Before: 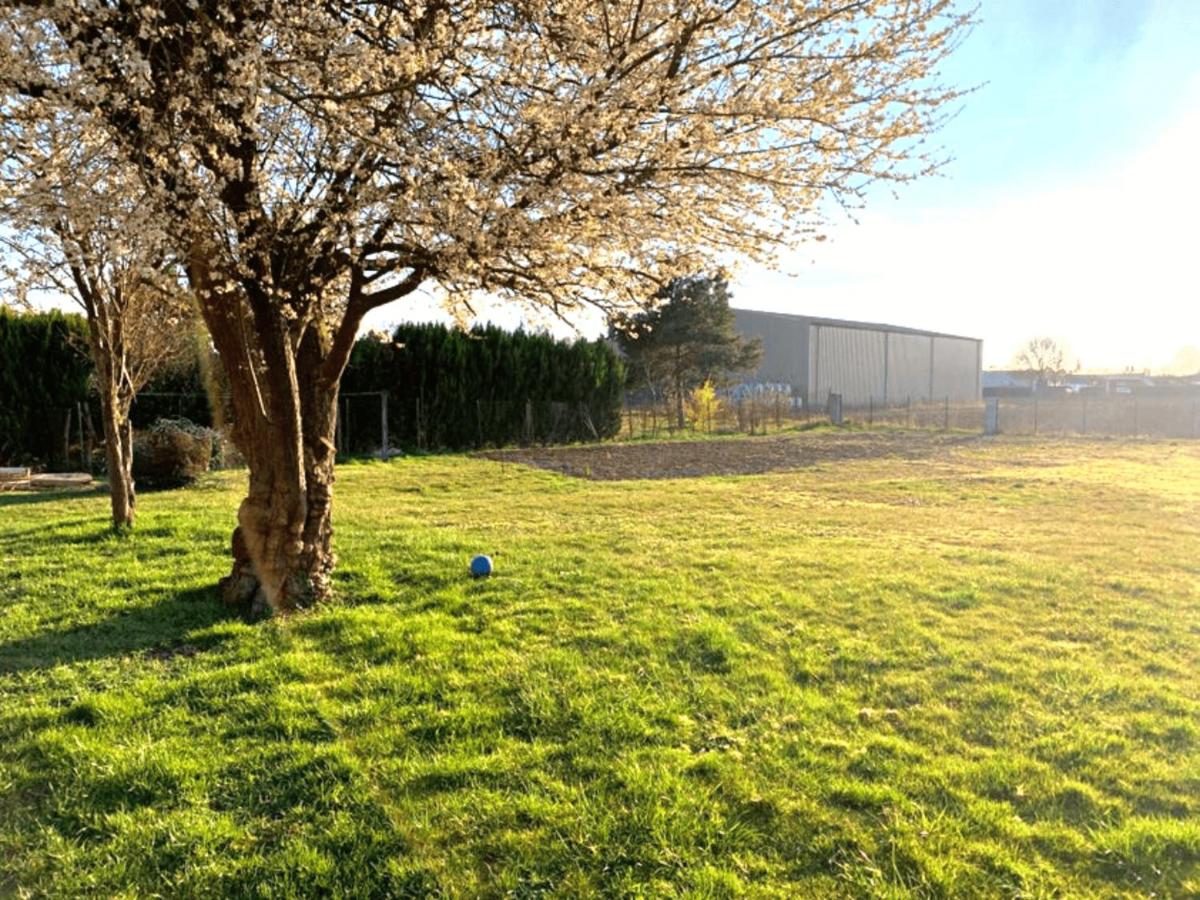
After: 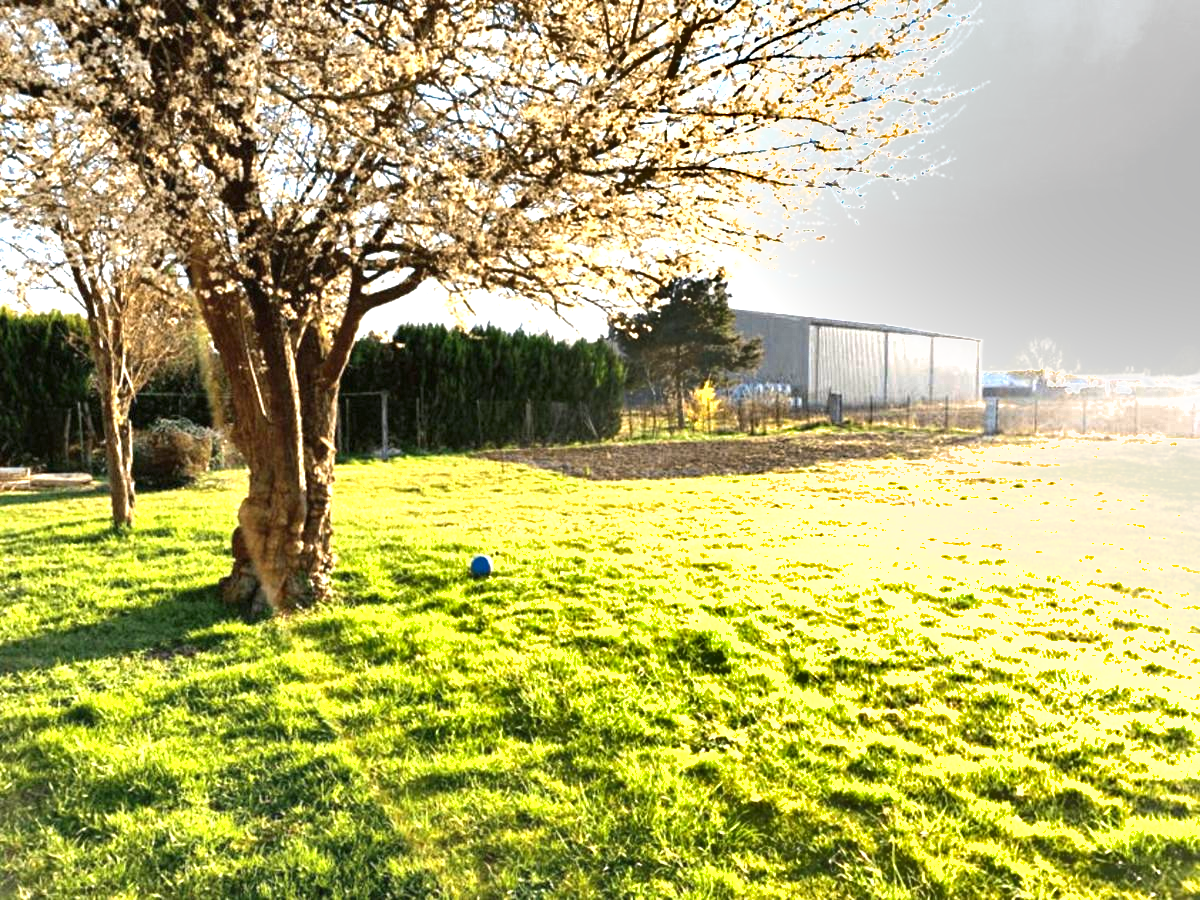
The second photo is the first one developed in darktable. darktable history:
shadows and highlights: low approximation 0.01, soften with gaussian
exposure: black level correction 0, exposure 1.2 EV, compensate highlight preservation false
